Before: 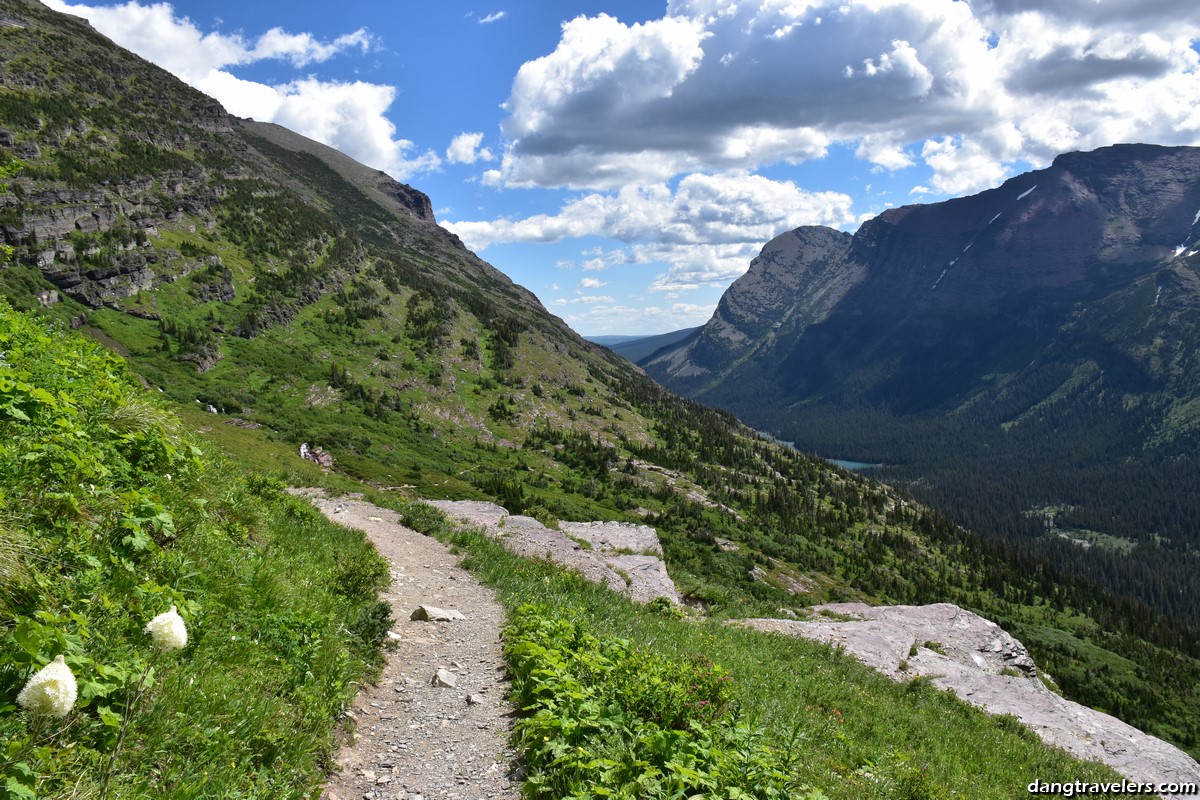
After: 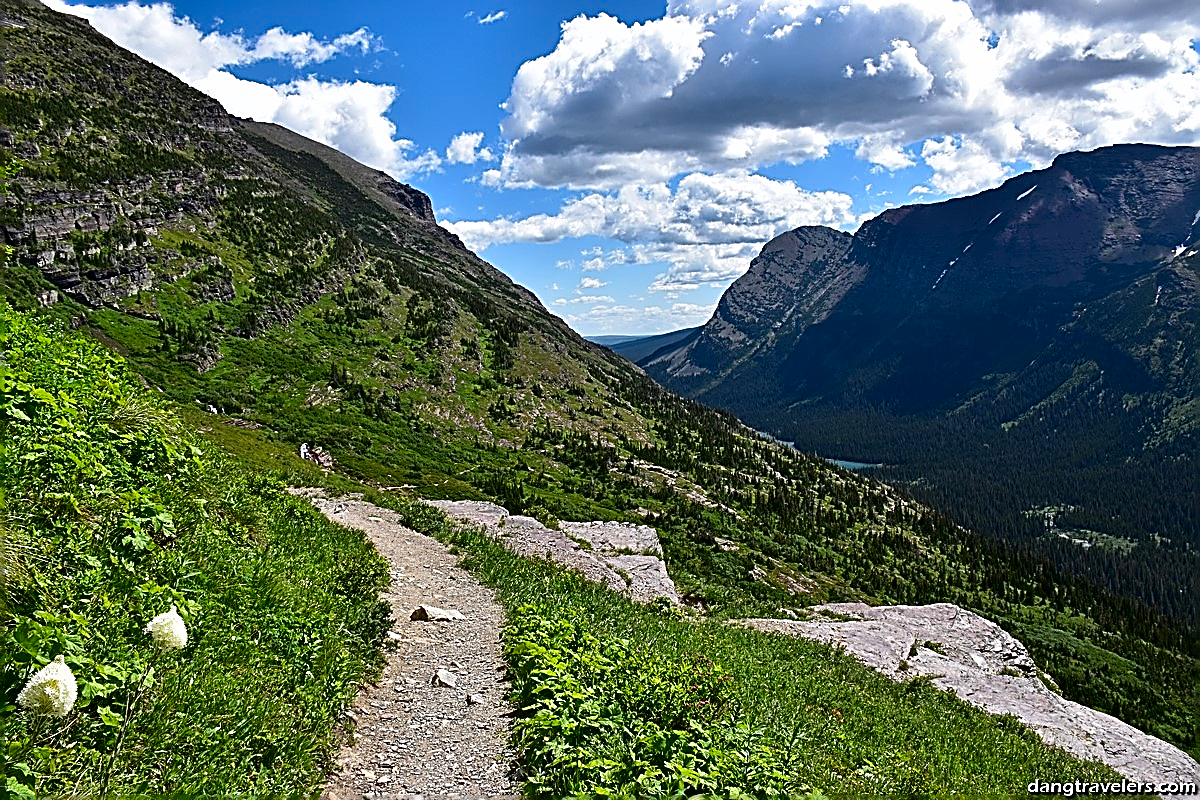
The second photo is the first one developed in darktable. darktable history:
contrast brightness saturation: contrast 0.119, brightness -0.12, saturation 0.202
sharpen: amount 1.984
